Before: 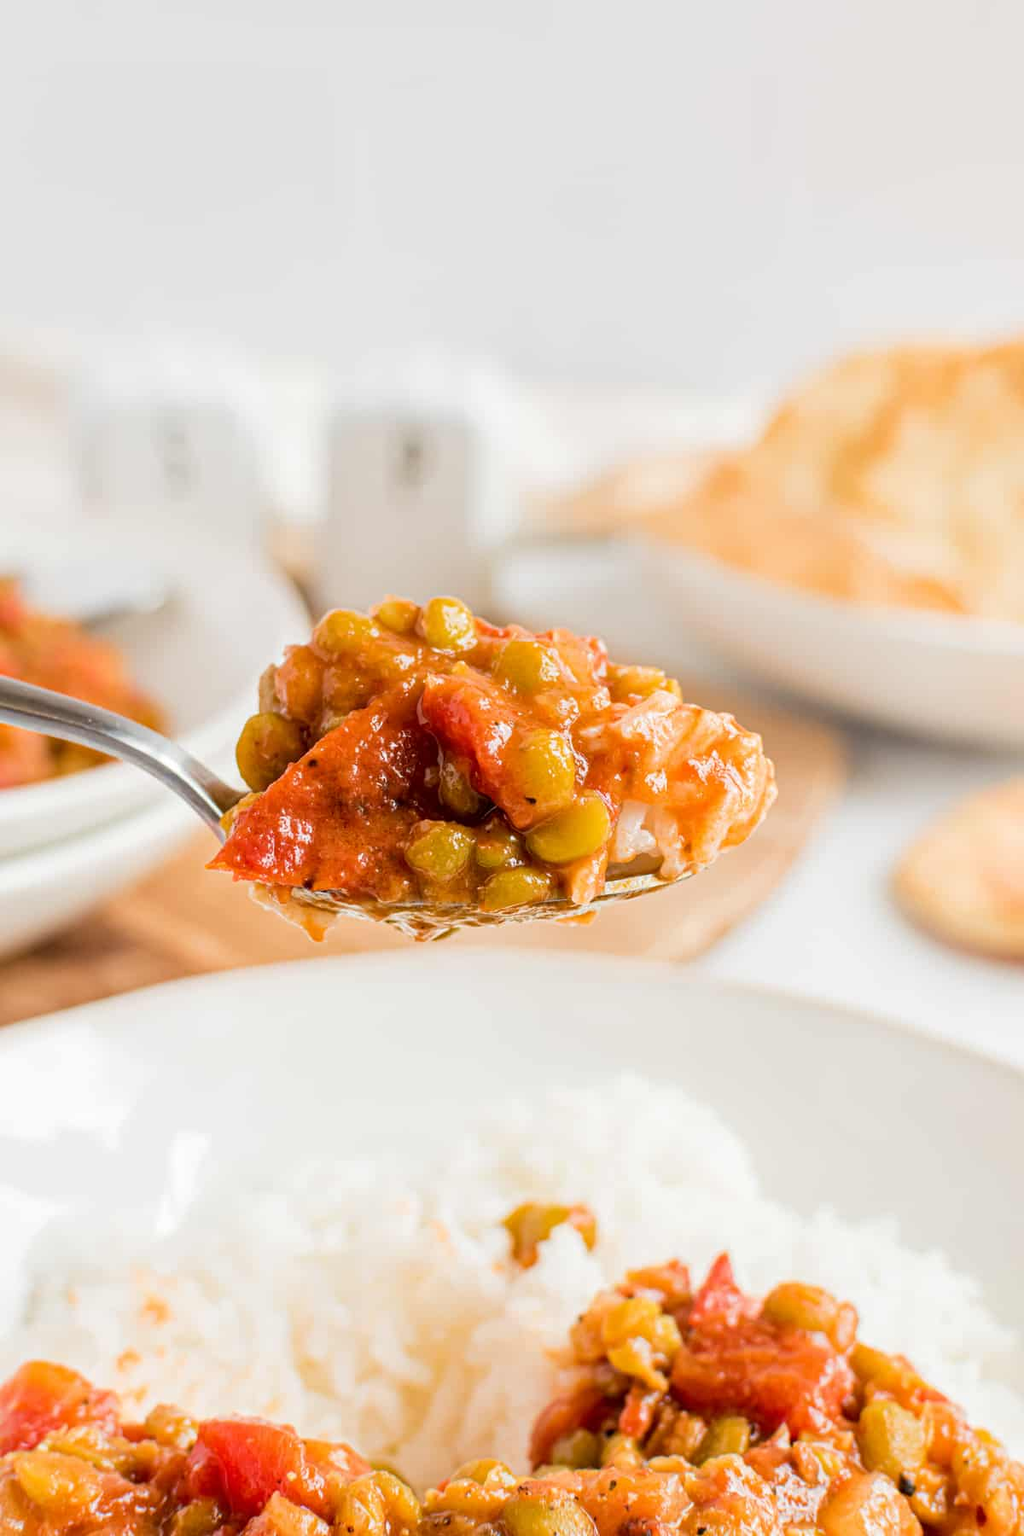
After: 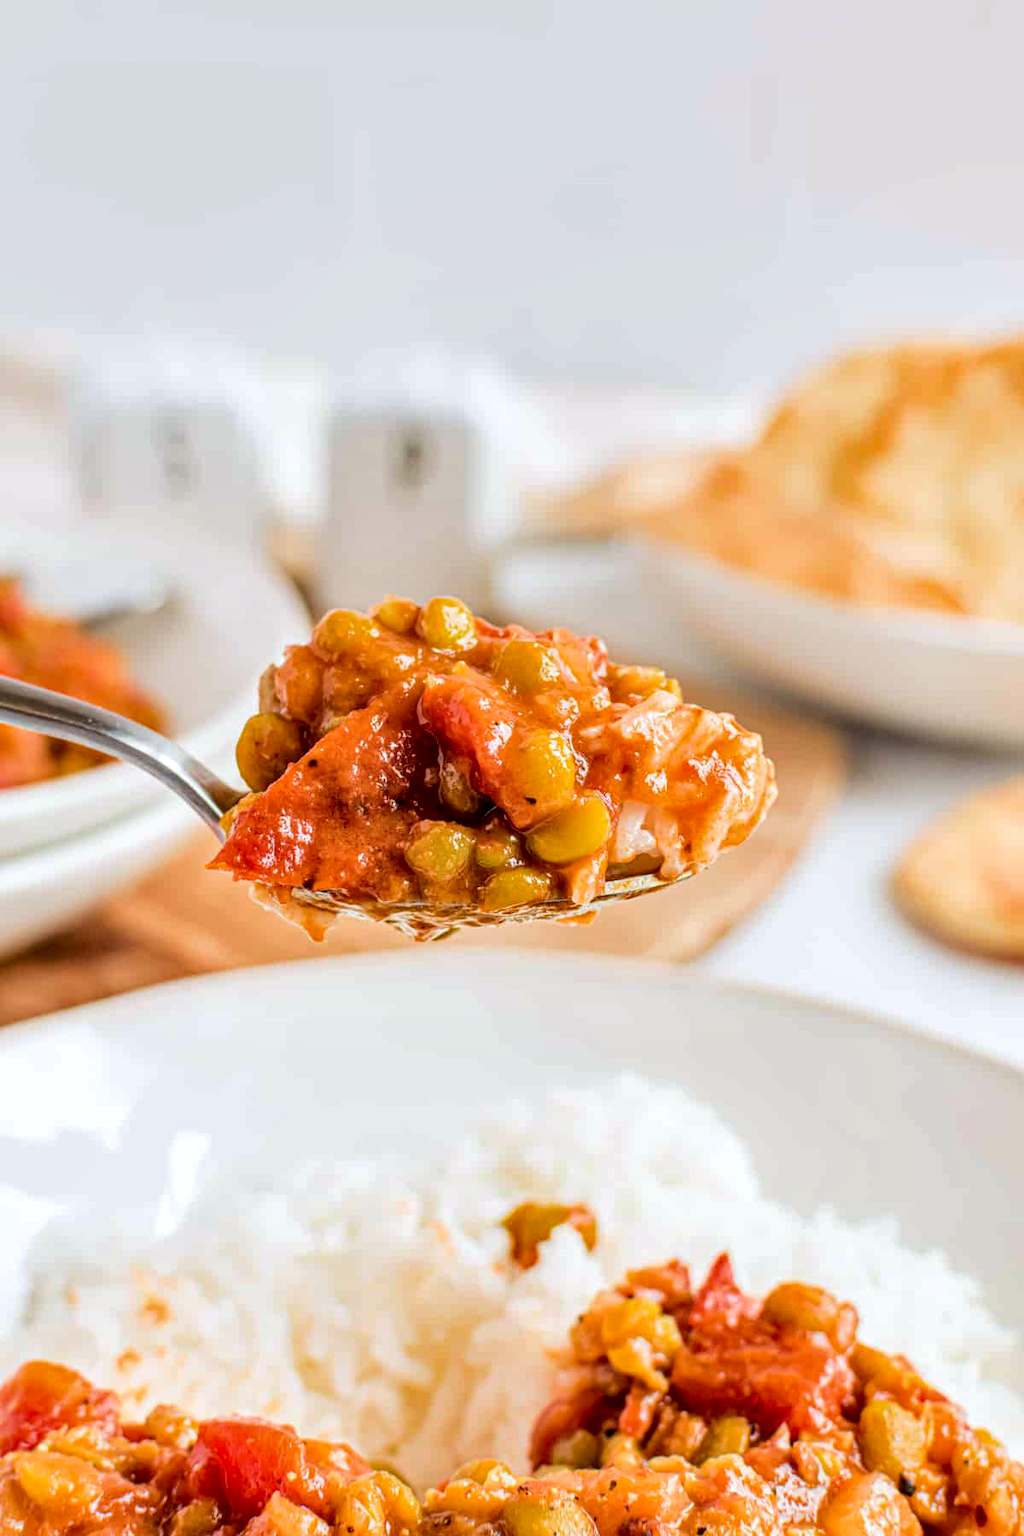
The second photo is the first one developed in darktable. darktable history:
white balance: red 0.98, blue 1.034
shadows and highlights: white point adjustment 0.05, highlights color adjustment 55.9%, soften with gaussian
tone curve: curves: ch0 [(0, 0.01) (0.052, 0.045) (0.136, 0.133) (0.275, 0.35) (0.43, 0.54) (0.676, 0.751) (0.89, 0.919) (1, 1)]; ch1 [(0, 0) (0.094, 0.081) (0.285, 0.299) (0.385, 0.403) (0.447, 0.429) (0.495, 0.496) (0.544, 0.552) (0.589, 0.612) (0.722, 0.728) (1, 1)]; ch2 [(0, 0) (0.257, 0.217) (0.43, 0.421) (0.498, 0.507) (0.531, 0.544) (0.56, 0.579) (0.625, 0.642) (1, 1)], color space Lab, independent channels, preserve colors none
local contrast: detail 130%
